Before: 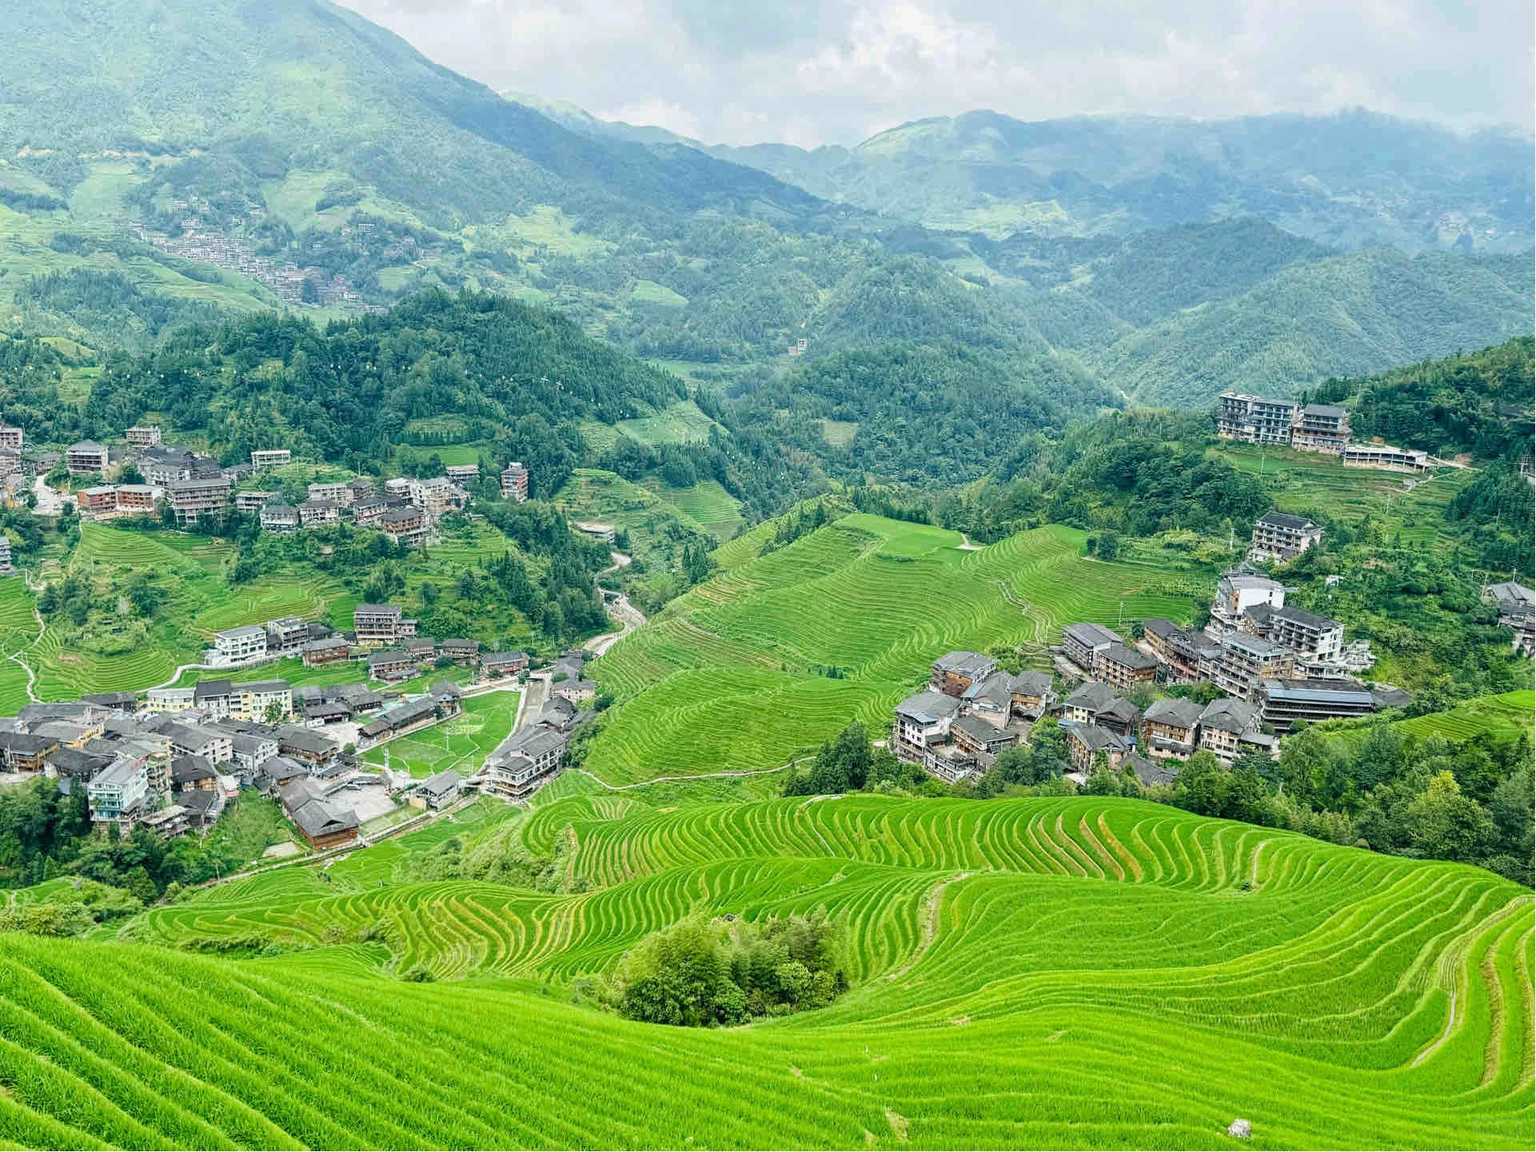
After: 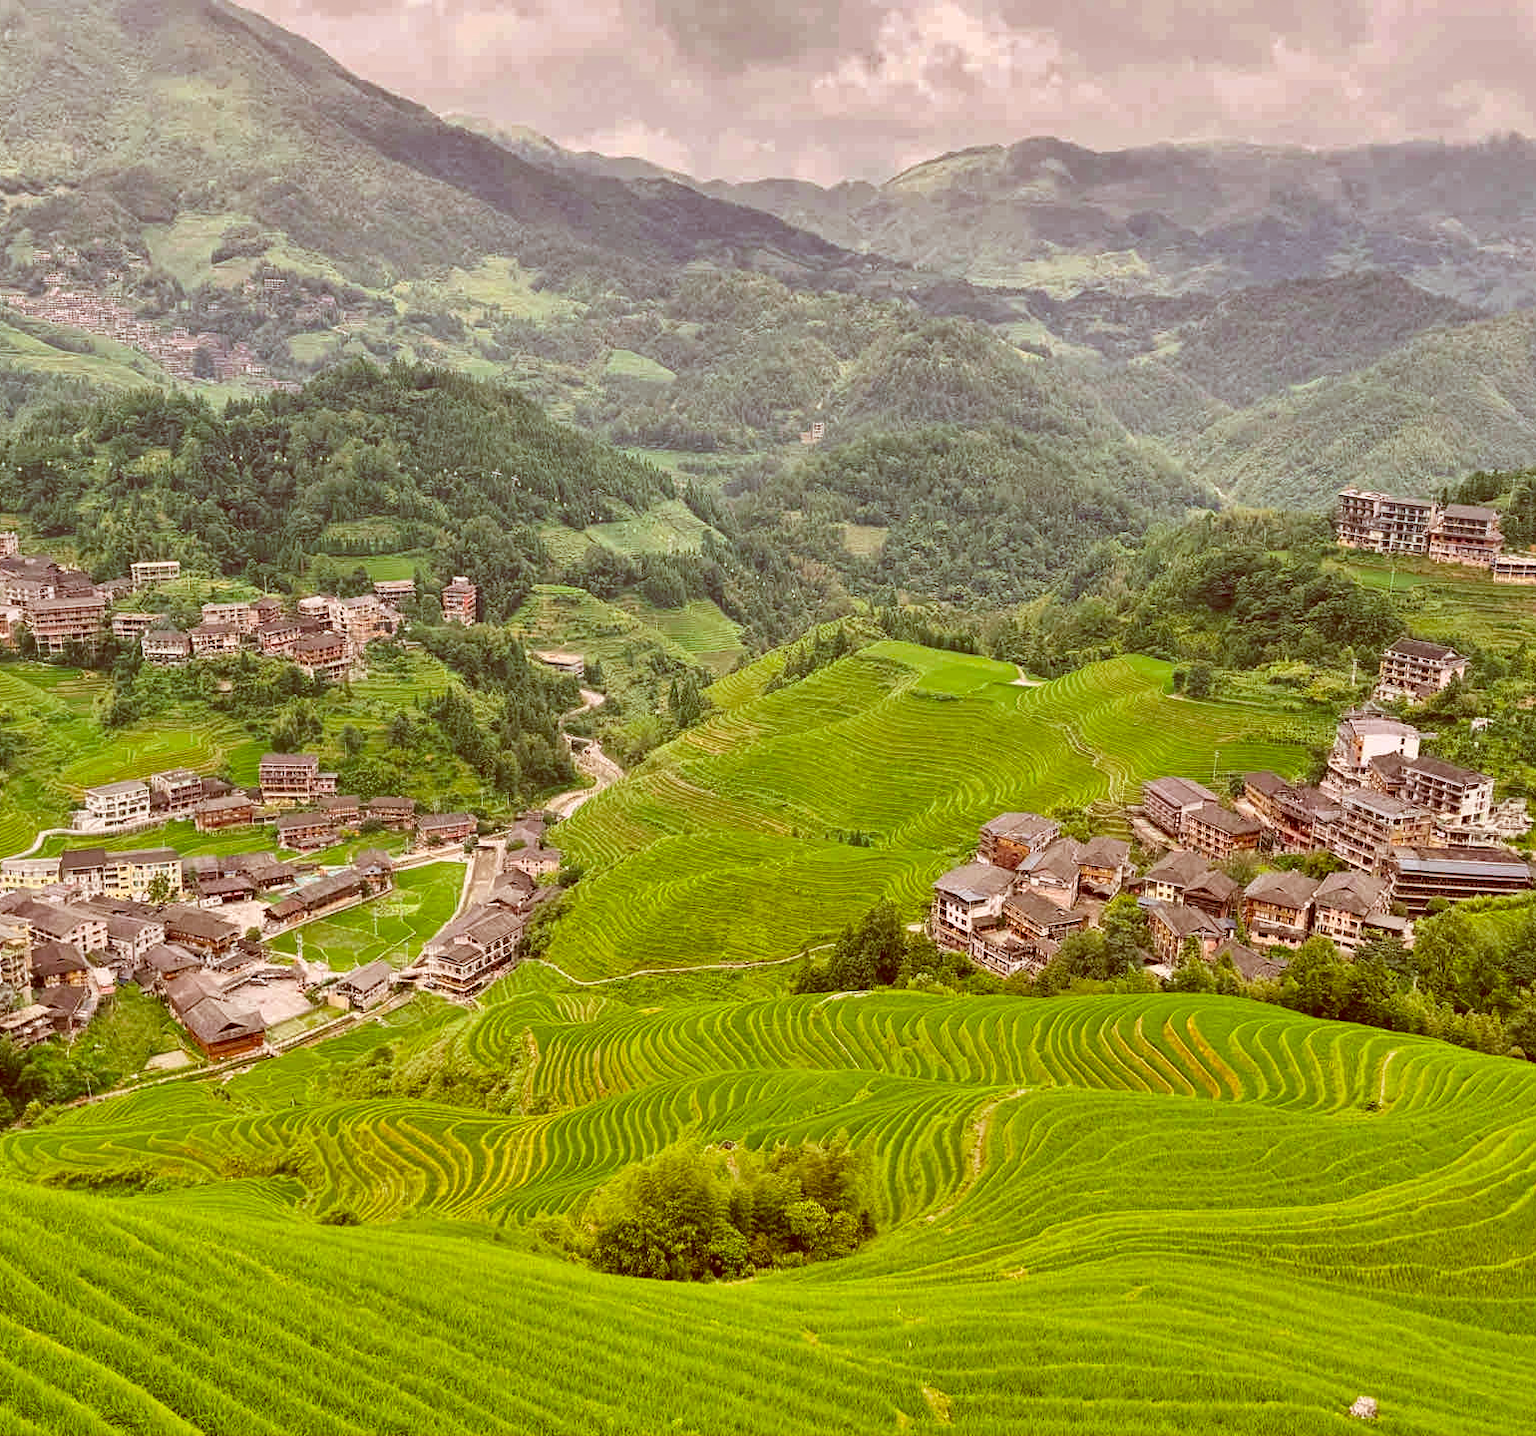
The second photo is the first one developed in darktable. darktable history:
shadows and highlights: shadows 30.67, highlights -62.83, highlights color adjustment 0.138%, soften with gaussian
color correction: highlights a* 9.29, highlights b* 9.08, shadows a* 39.72, shadows b* 39.95, saturation 0.822
crop and rotate: left 9.561%, right 10.261%
color balance rgb: shadows lift › chroma 0.787%, shadows lift › hue 111.23°, perceptual saturation grading › global saturation 29.657%, global vibrance 20%
